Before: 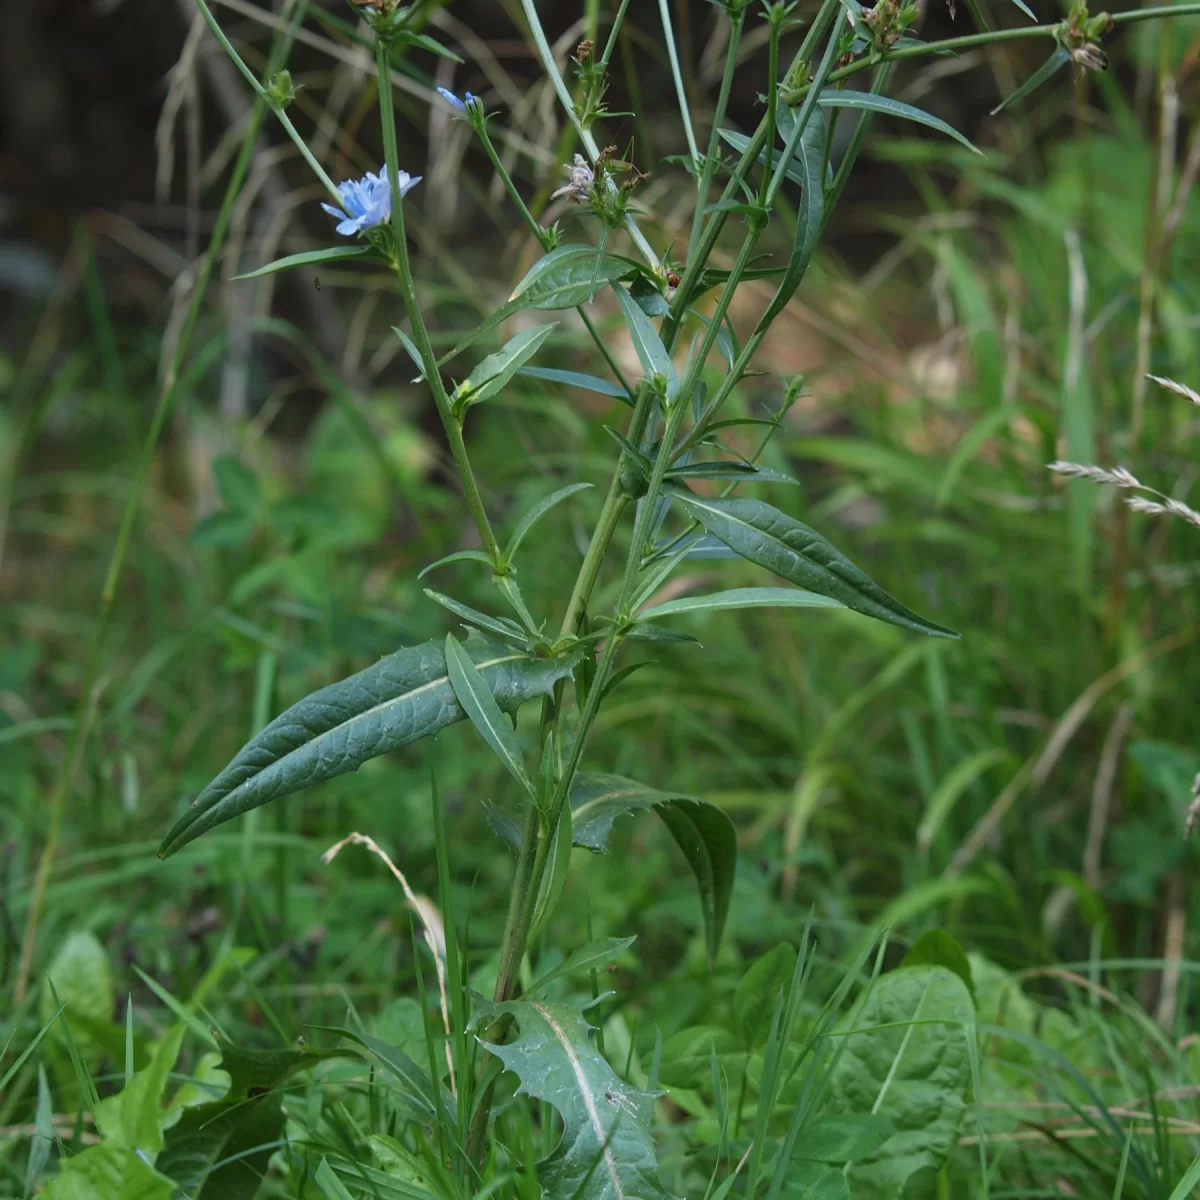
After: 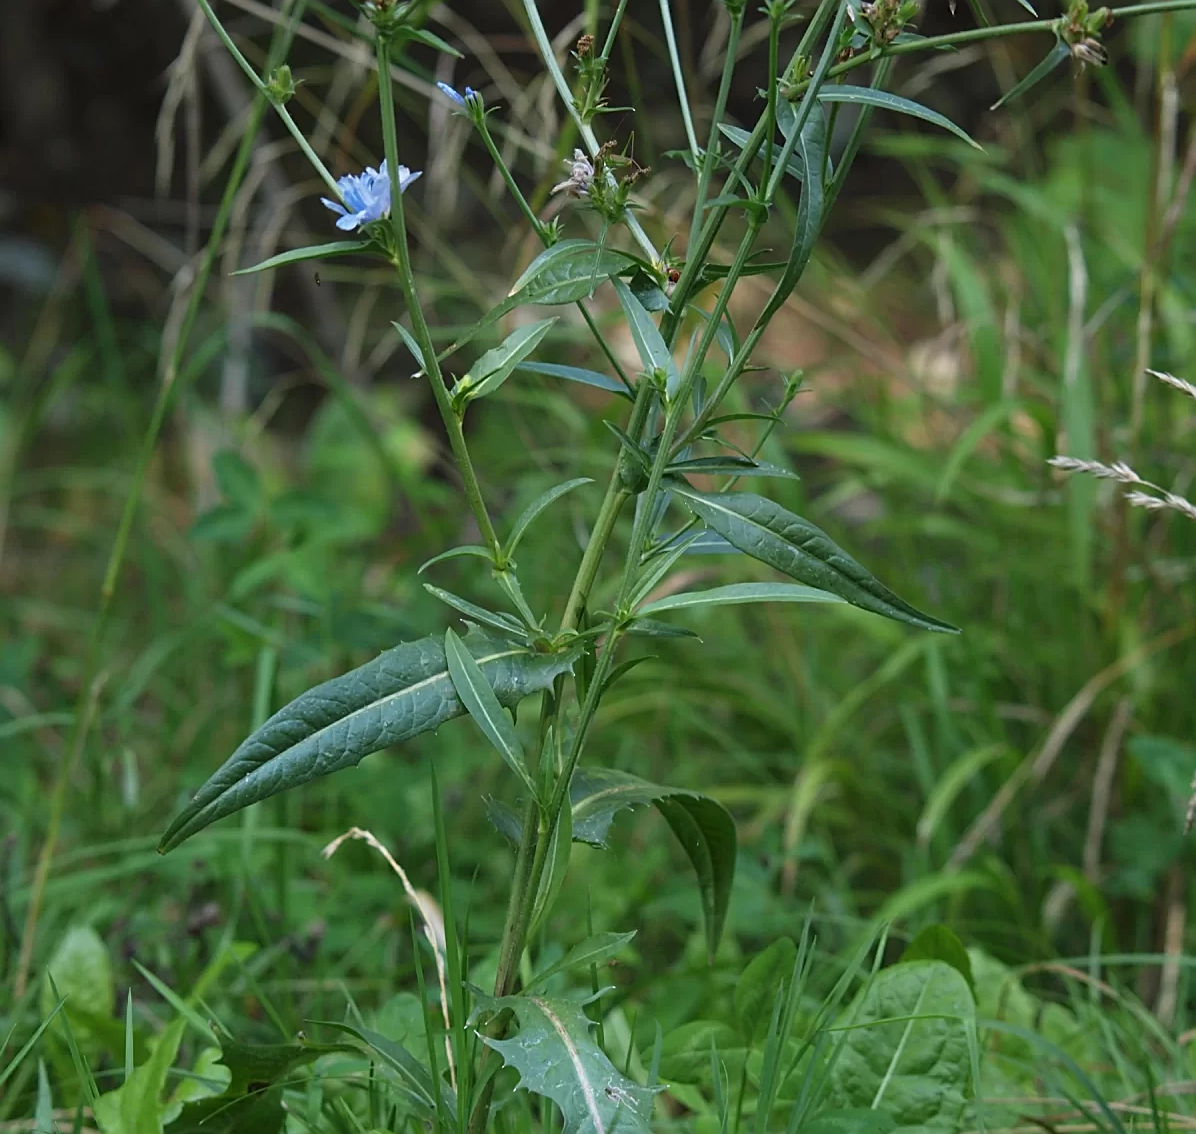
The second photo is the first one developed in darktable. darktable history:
crop: top 0.445%, right 0.263%, bottom 5.033%
sharpen: on, module defaults
